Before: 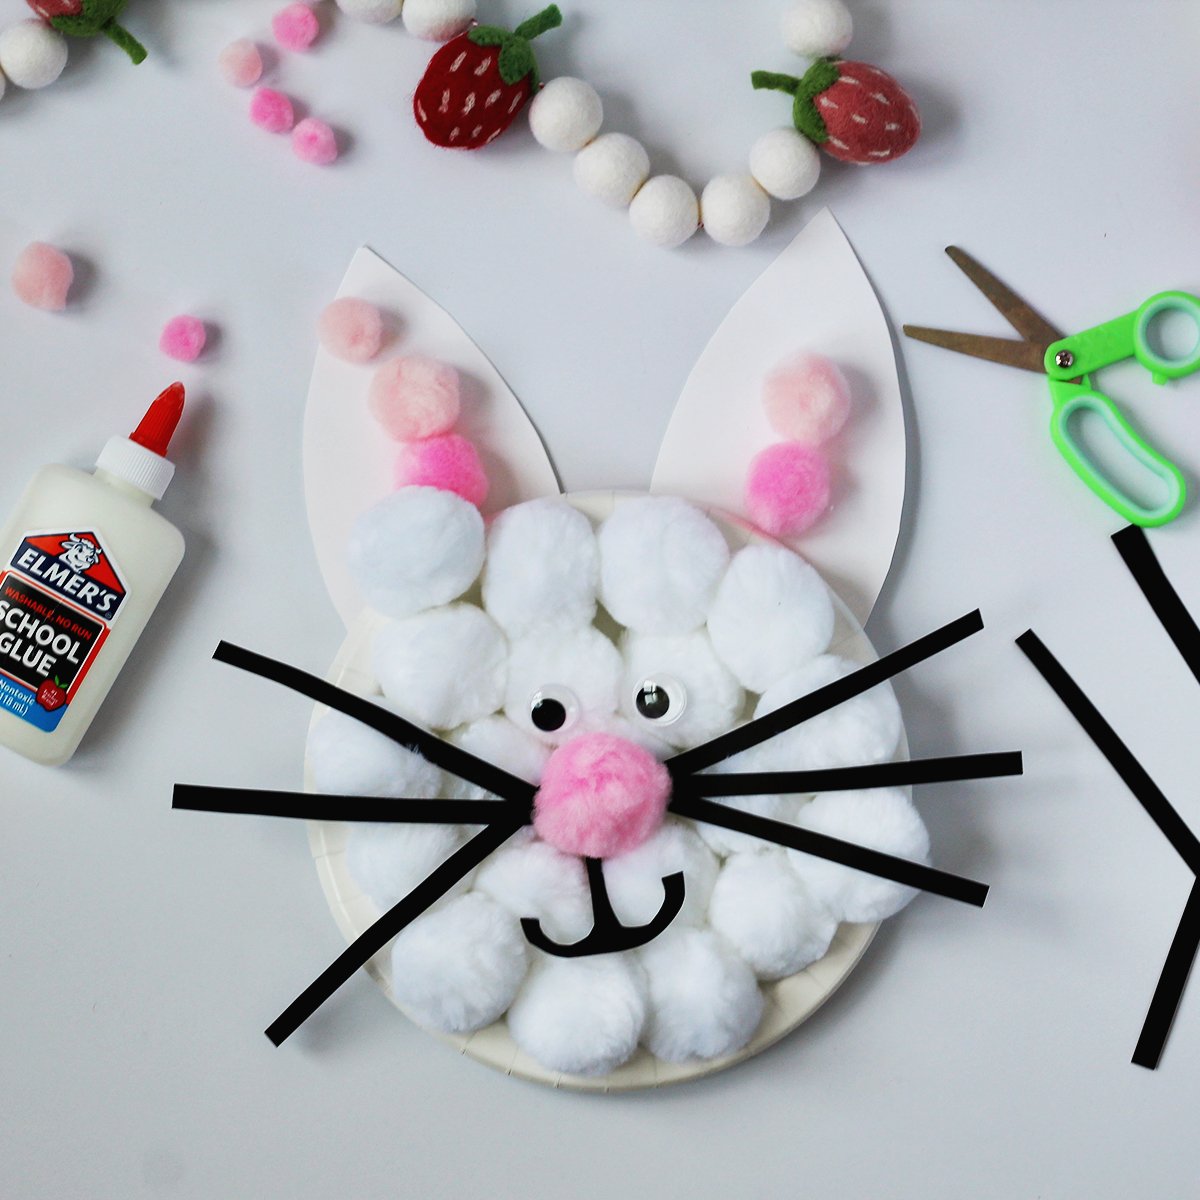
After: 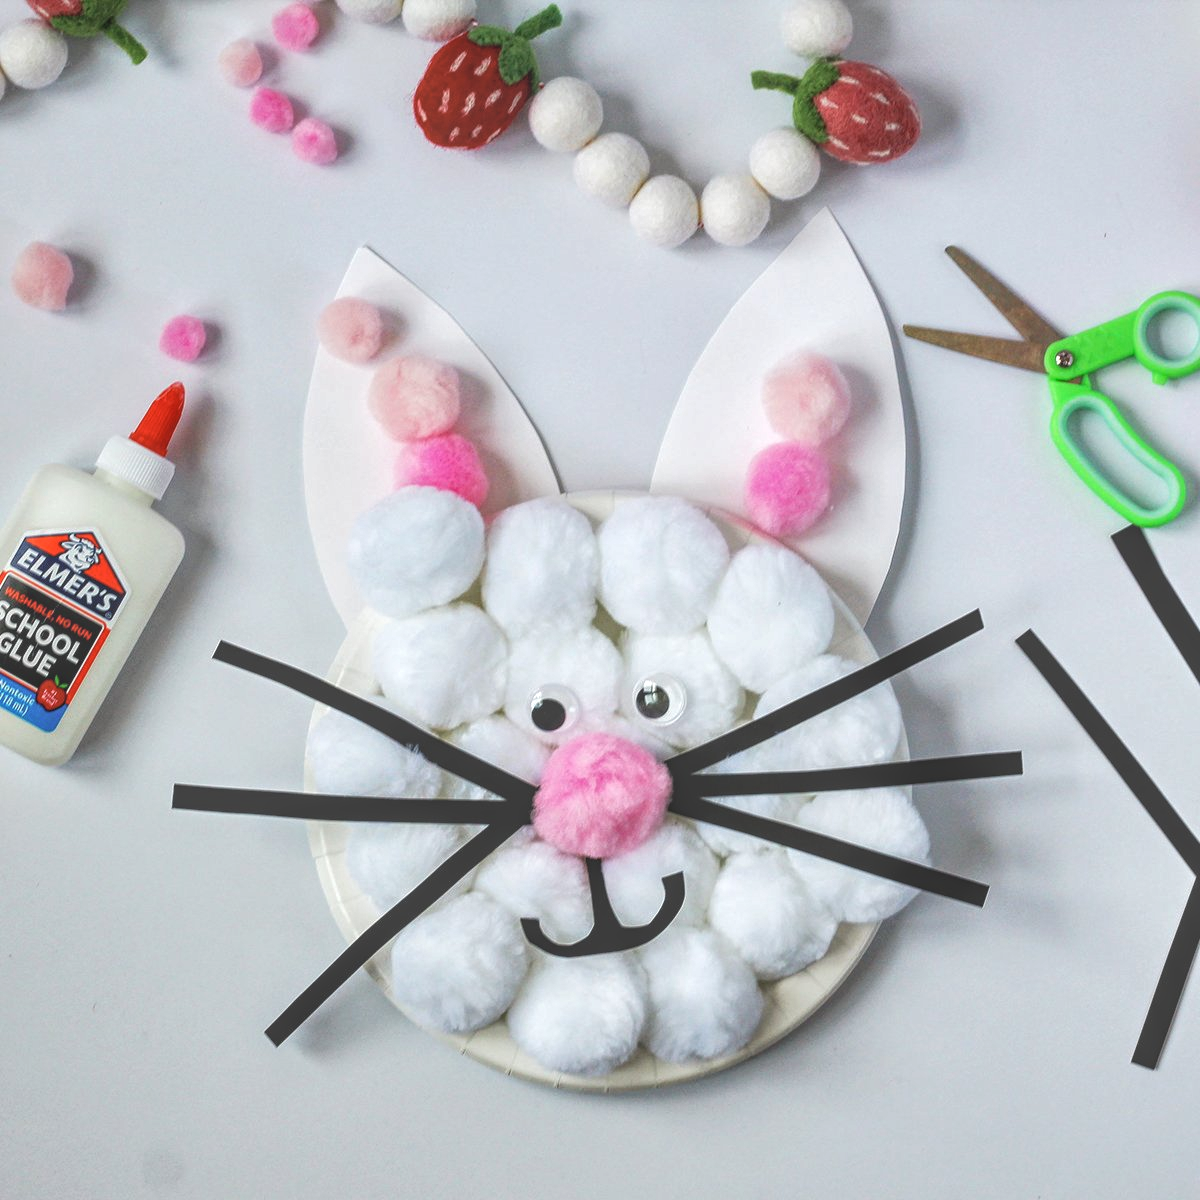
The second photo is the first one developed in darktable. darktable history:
local contrast: highlights 66%, shadows 33%, detail 166%, midtone range 0.2
exposure: exposure 0.2 EV, compensate highlight preservation false
